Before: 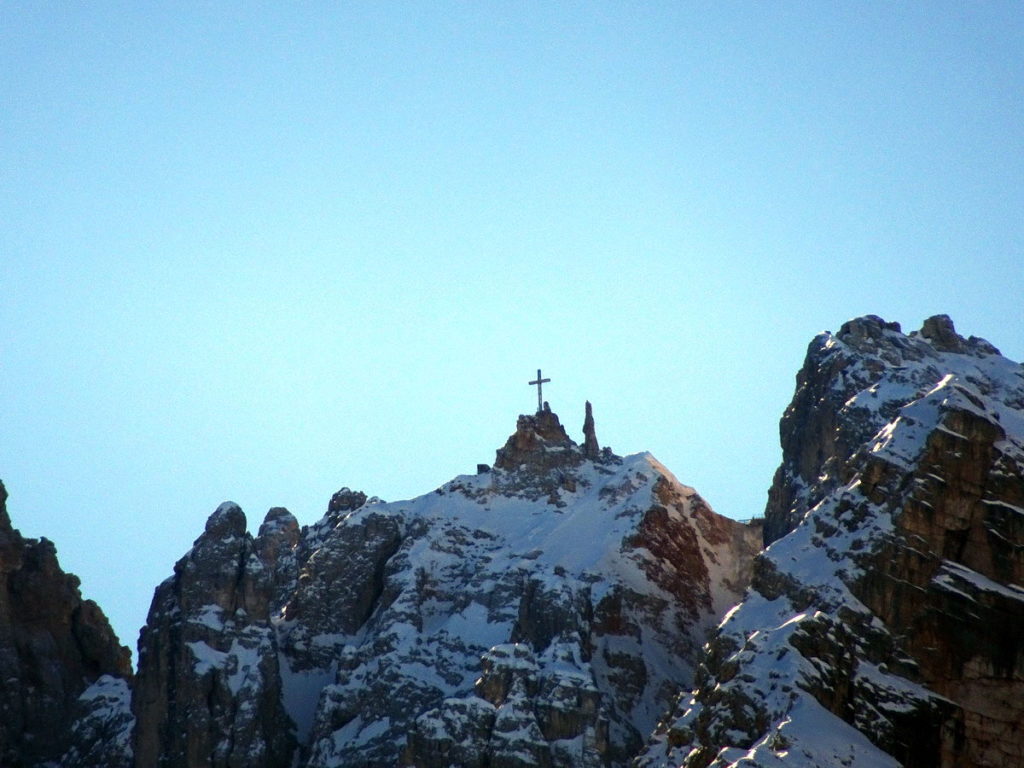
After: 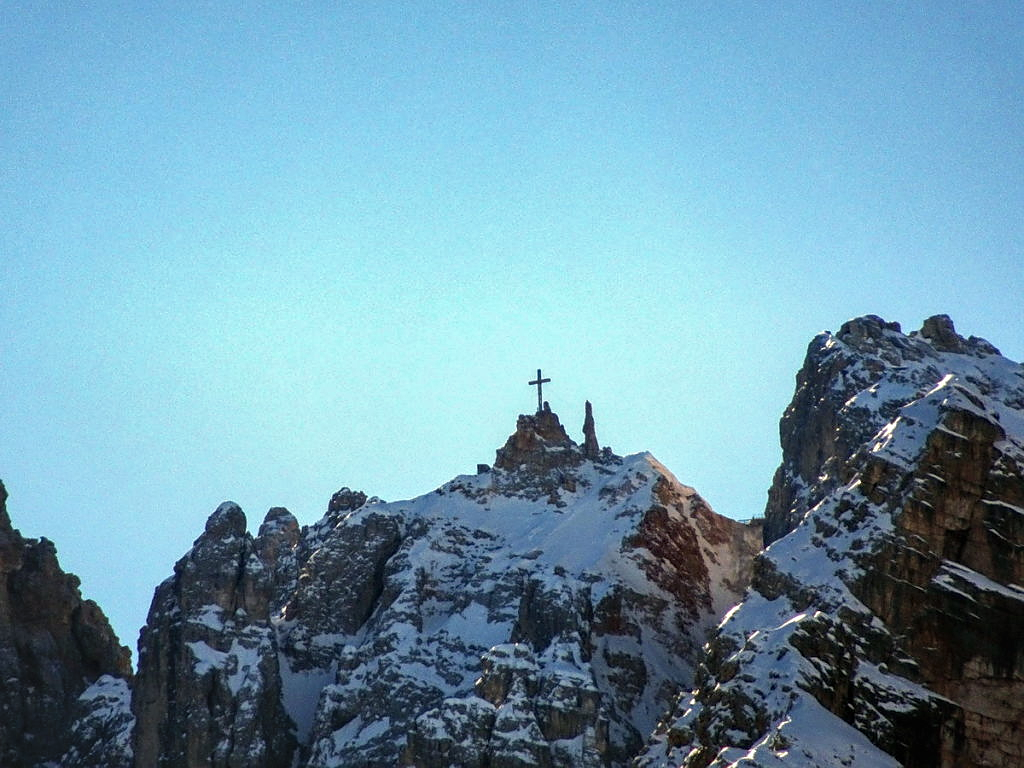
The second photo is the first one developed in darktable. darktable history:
shadows and highlights: shadows 25.81, highlights -48.08, soften with gaussian
sharpen: radius 1.038
local contrast: on, module defaults
